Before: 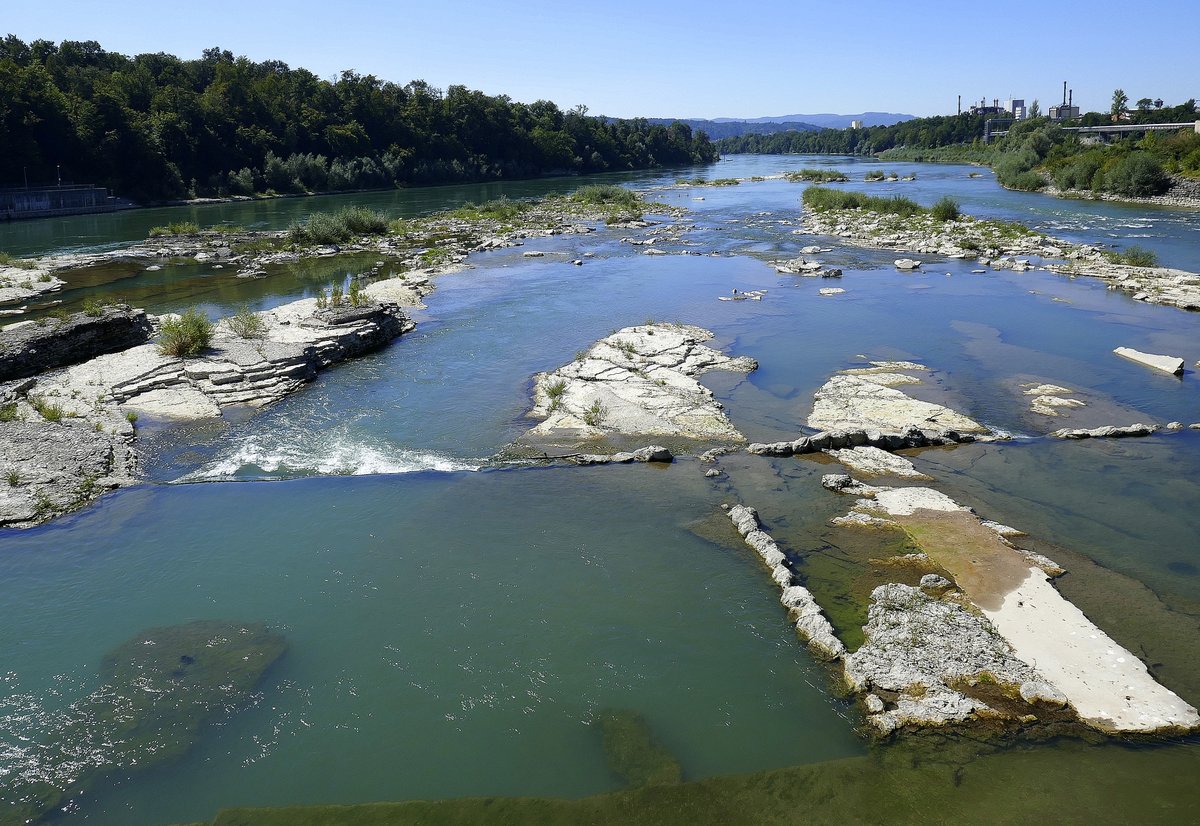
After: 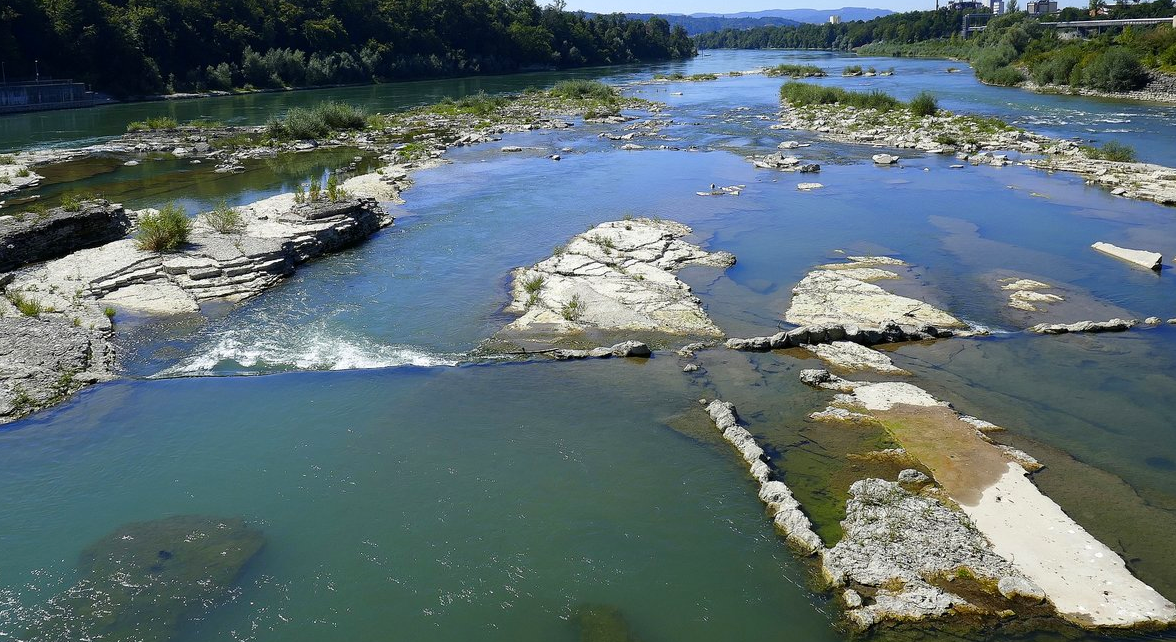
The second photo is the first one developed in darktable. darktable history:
contrast brightness saturation: contrast 0.035, saturation 0.152
exposure: compensate highlight preservation false
crop and rotate: left 1.853%, top 12.767%, right 0.137%, bottom 9.412%
